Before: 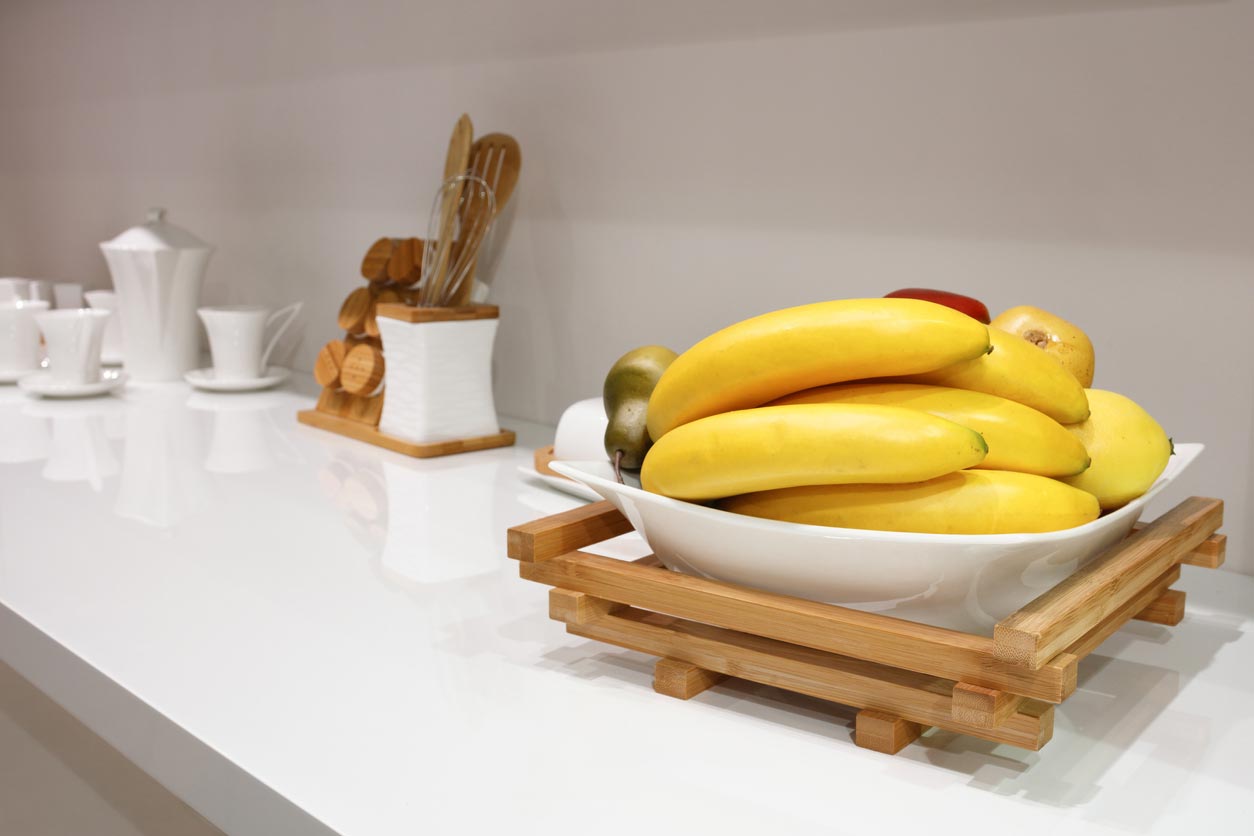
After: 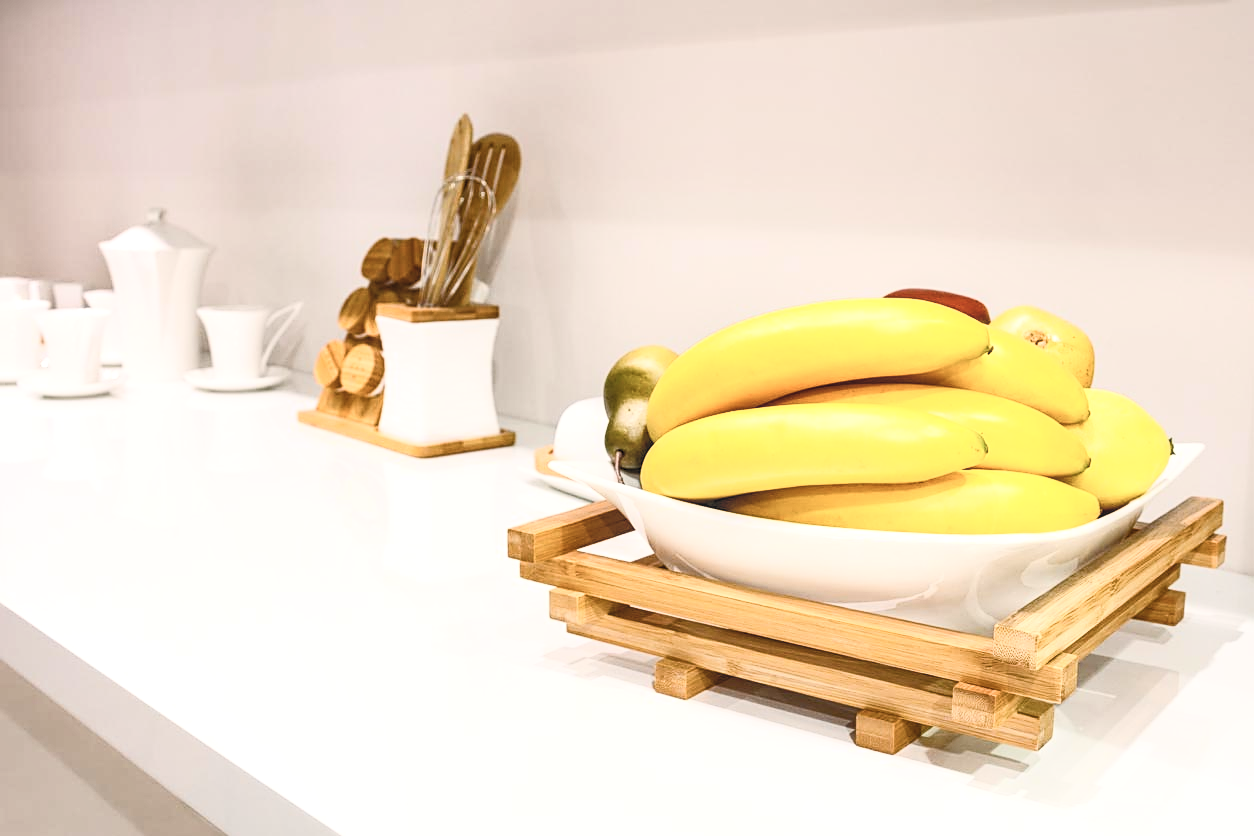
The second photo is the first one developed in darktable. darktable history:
contrast brightness saturation: contrast 0.434, brightness 0.546, saturation -0.183
sharpen: on, module defaults
color balance rgb: highlights gain › luminance 7.401%, highlights gain › chroma 0.971%, highlights gain › hue 48.69°, perceptual saturation grading › global saturation 35.053%, perceptual saturation grading › highlights -29.793%, perceptual saturation grading › shadows 34.505%
local contrast: on, module defaults
